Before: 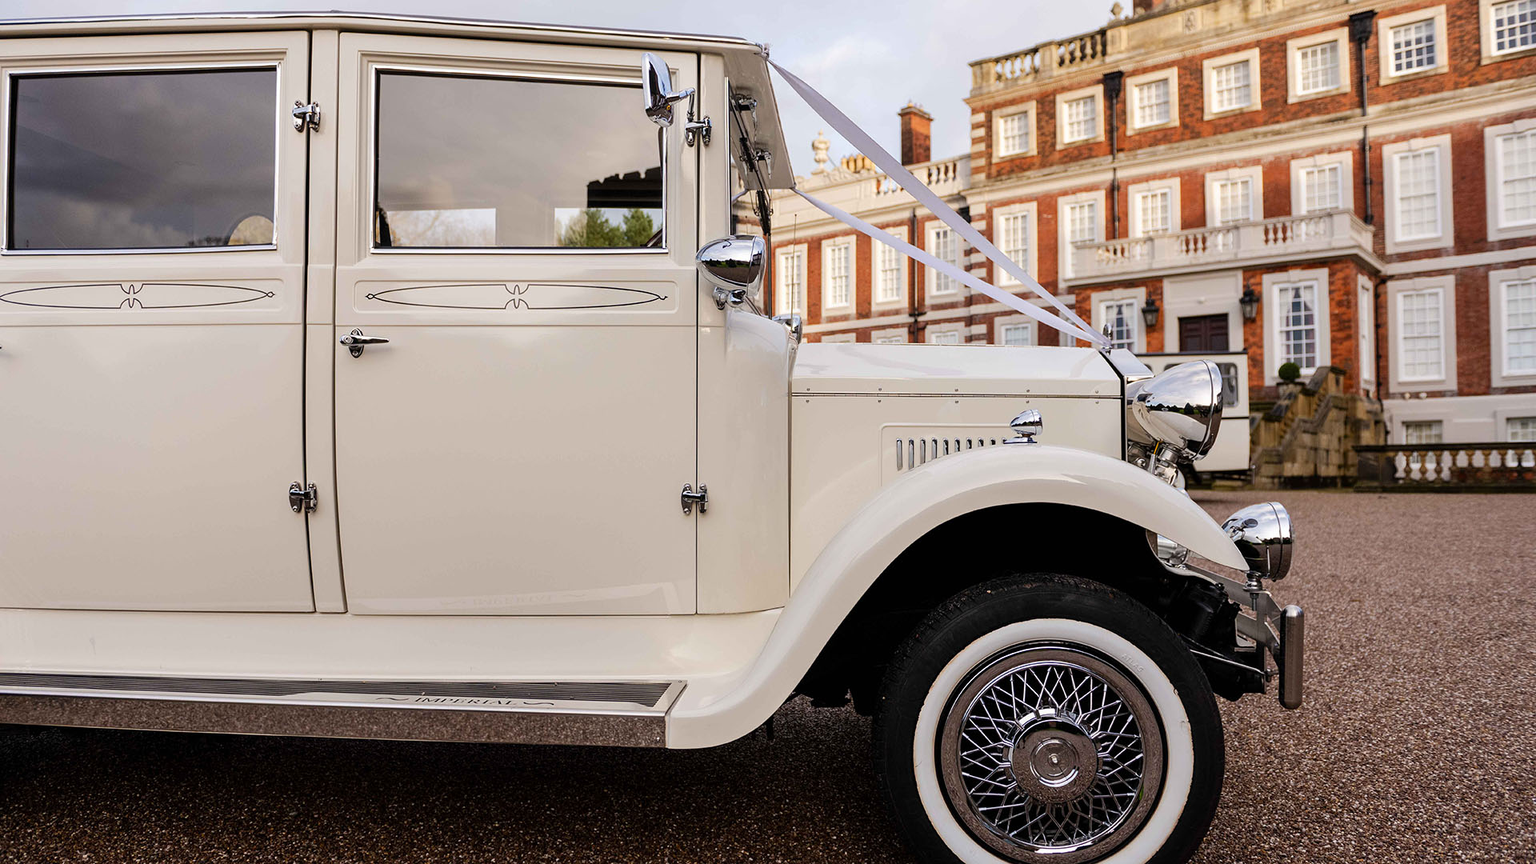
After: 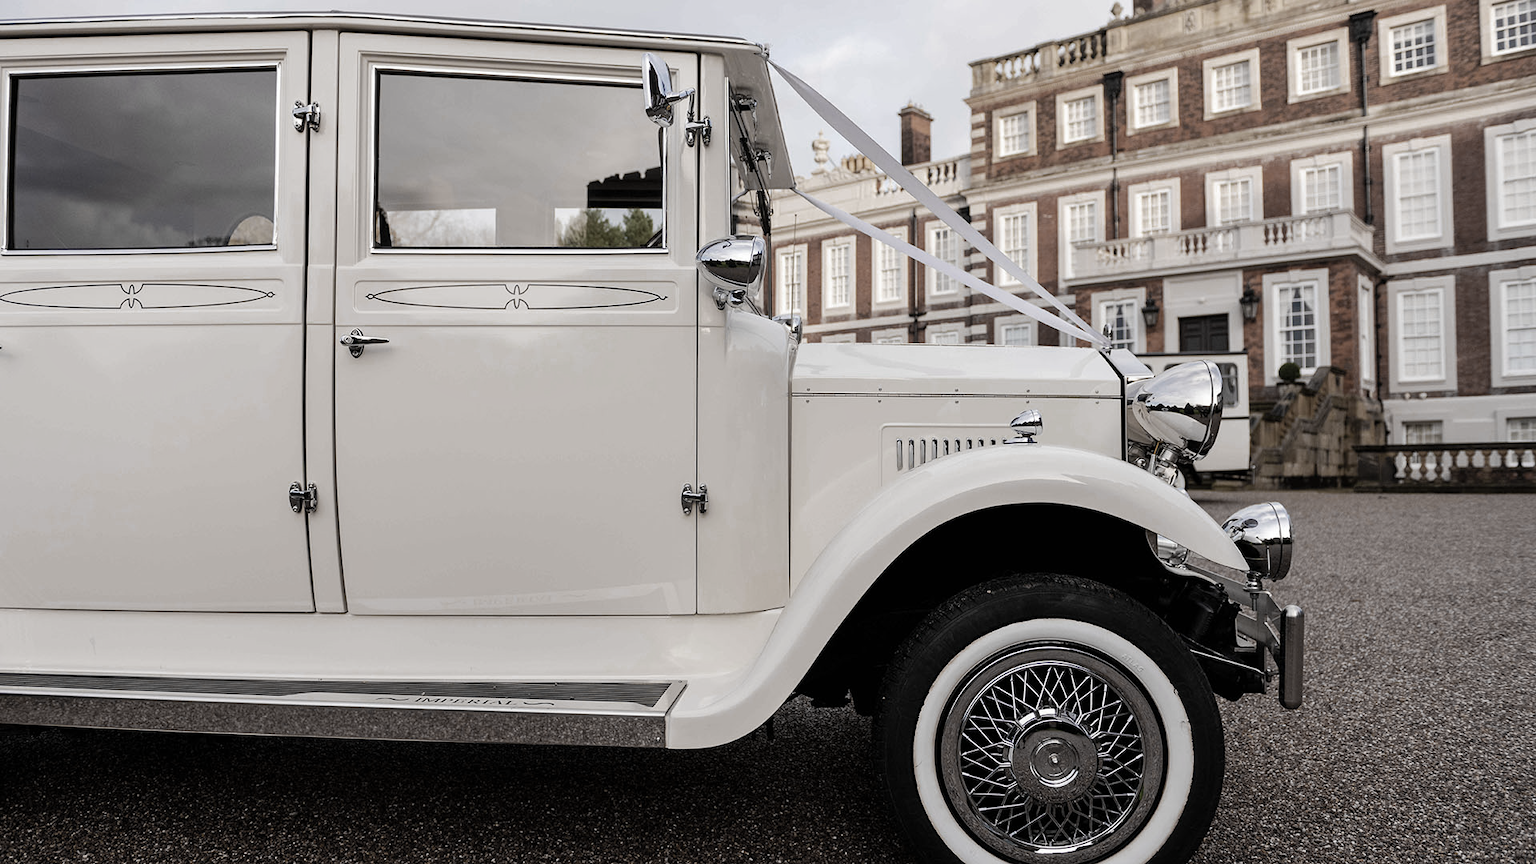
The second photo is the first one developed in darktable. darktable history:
tone equalizer: on, module defaults
color zones: curves: ch0 [(0, 0.487) (0.241, 0.395) (0.434, 0.373) (0.658, 0.412) (0.838, 0.487)]; ch1 [(0, 0) (0.053, 0.053) (0.211, 0.202) (0.579, 0.259) (0.781, 0.241)]
